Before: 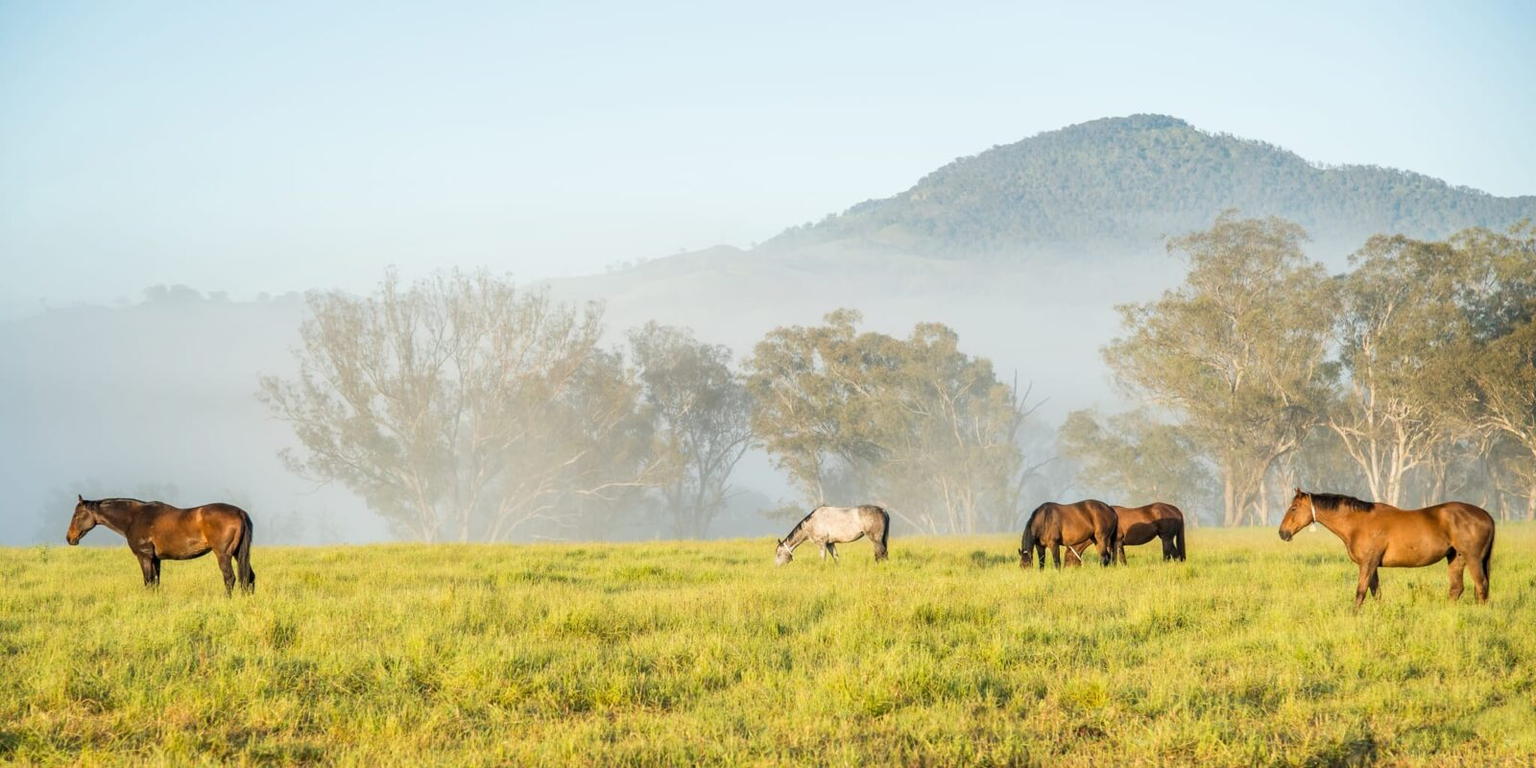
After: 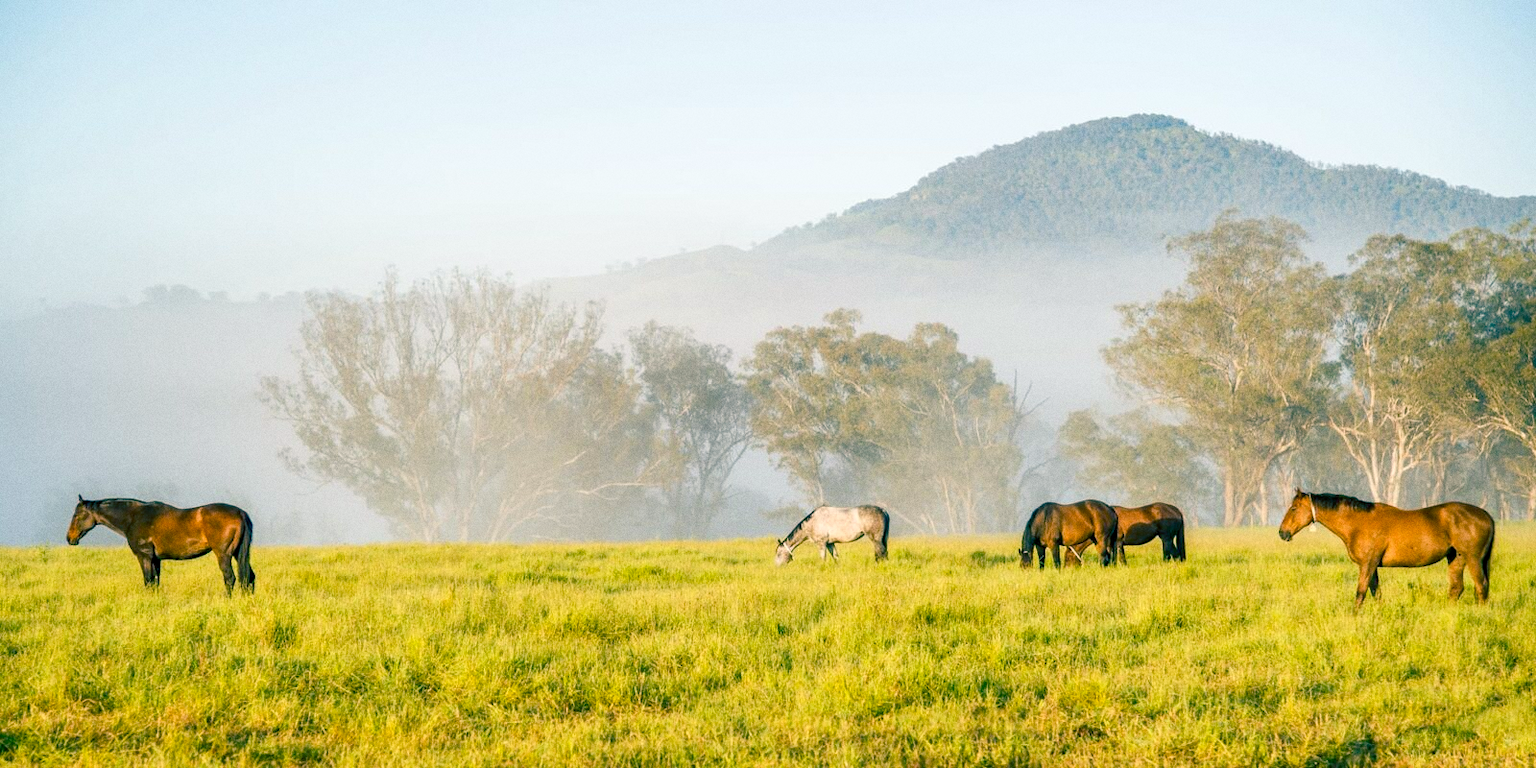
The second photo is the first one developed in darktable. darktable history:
color balance rgb: shadows lift › luminance -28.76%, shadows lift › chroma 10%, shadows lift › hue 230°, power › chroma 0.5%, power › hue 215°, highlights gain › luminance 7.14%, highlights gain › chroma 1%, highlights gain › hue 50°, global offset › luminance -0.29%, global offset › hue 260°, perceptual saturation grading › global saturation 20%, perceptual saturation grading › highlights -13.92%, perceptual saturation grading › shadows 50%
grain: coarseness 0.47 ISO
